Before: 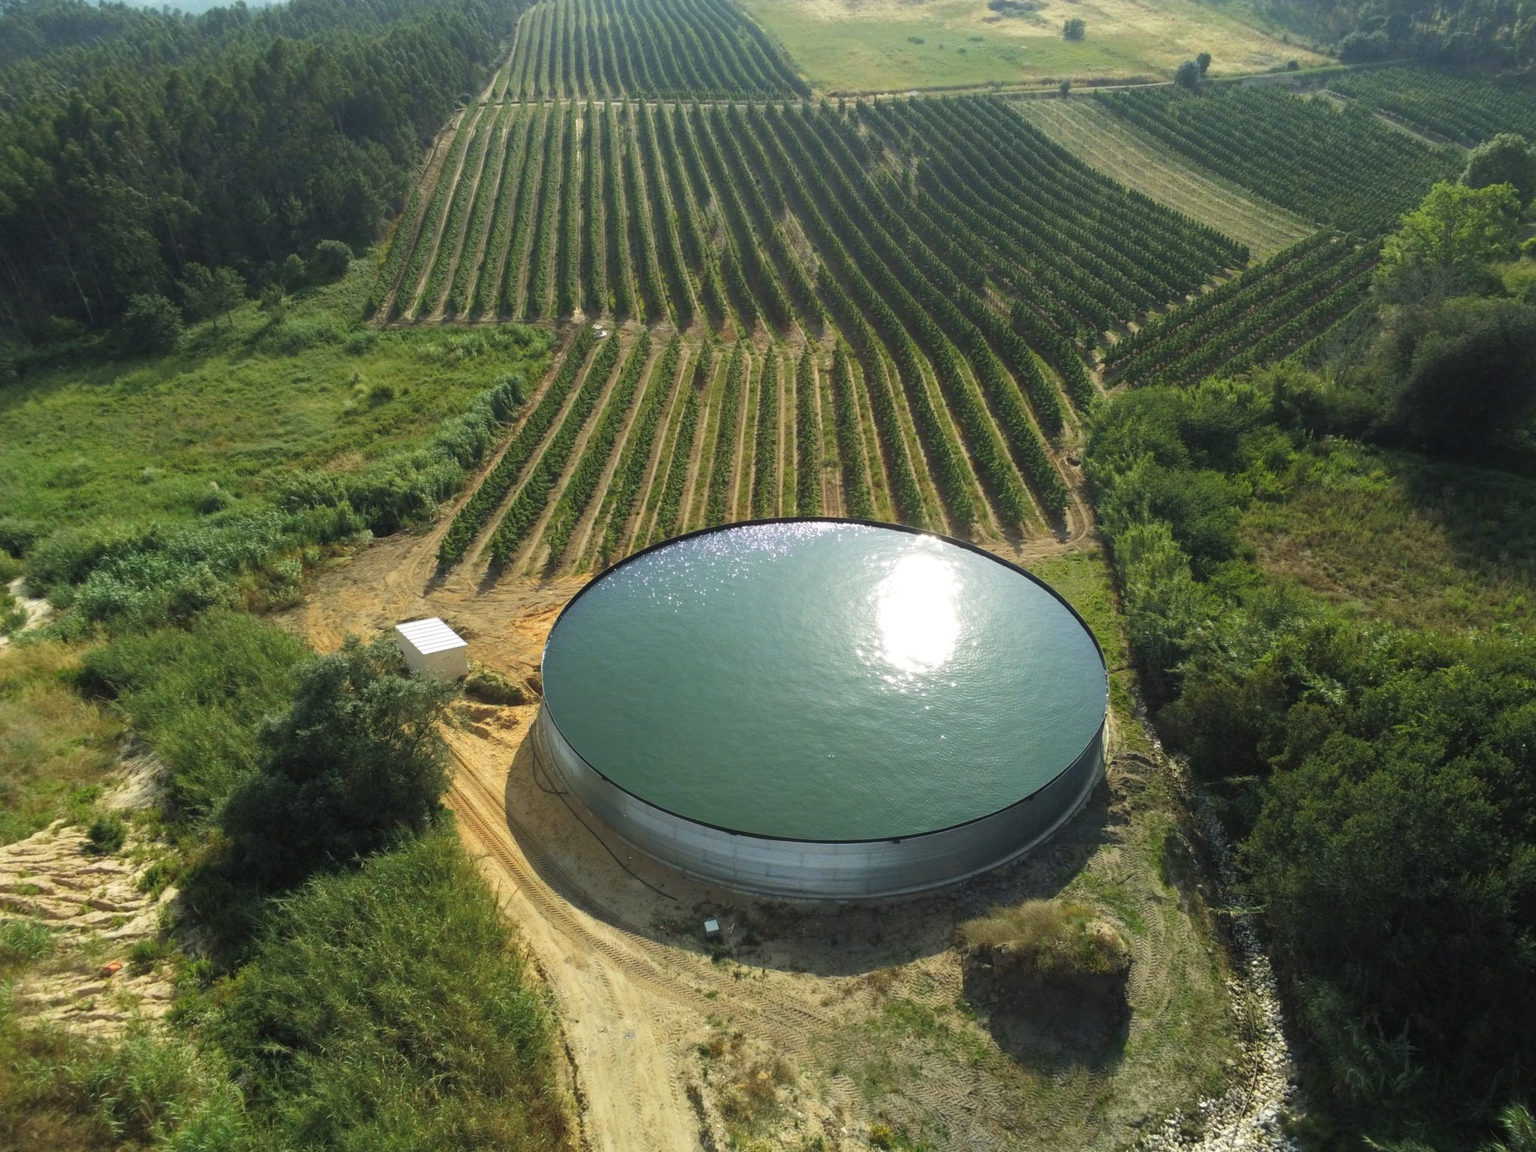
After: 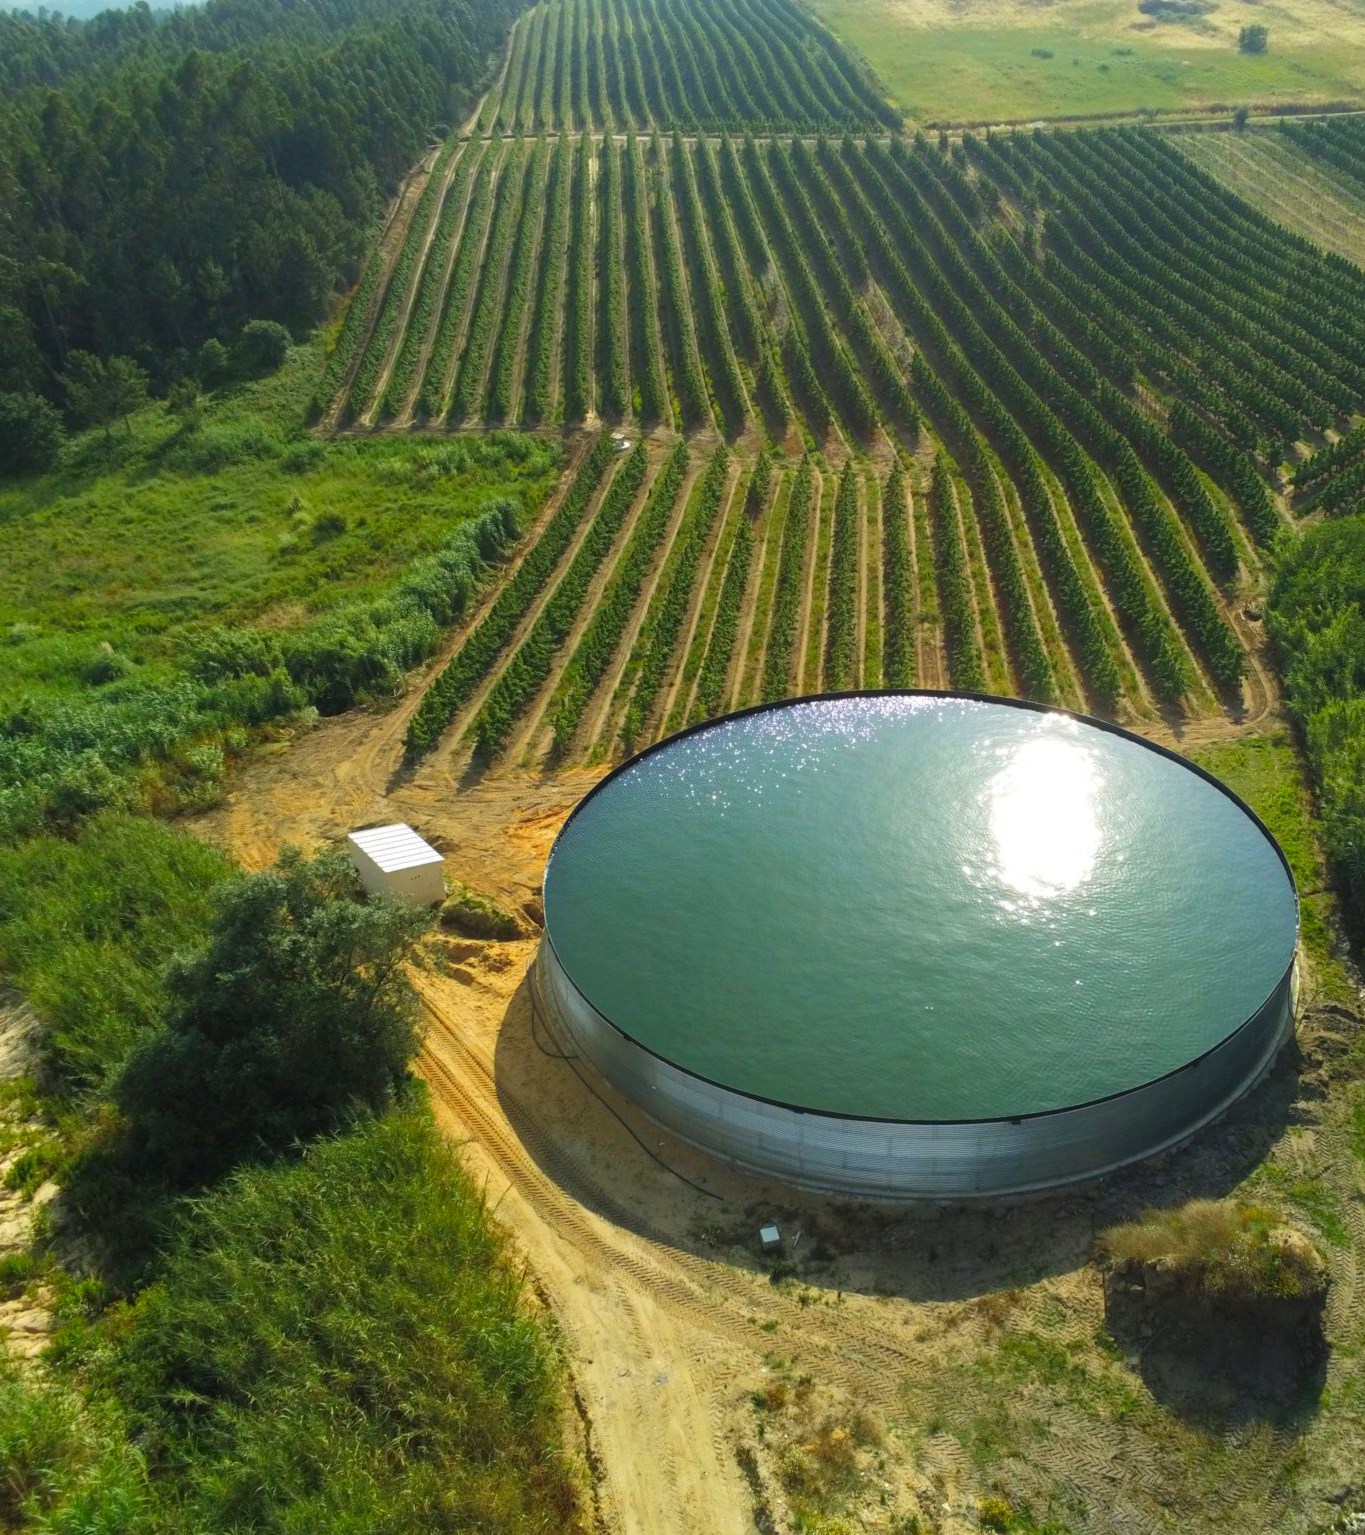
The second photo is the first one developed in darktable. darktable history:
contrast brightness saturation: brightness -0.02, saturation 0.35
crop and rotate: left 8.786%, right 24.548%
